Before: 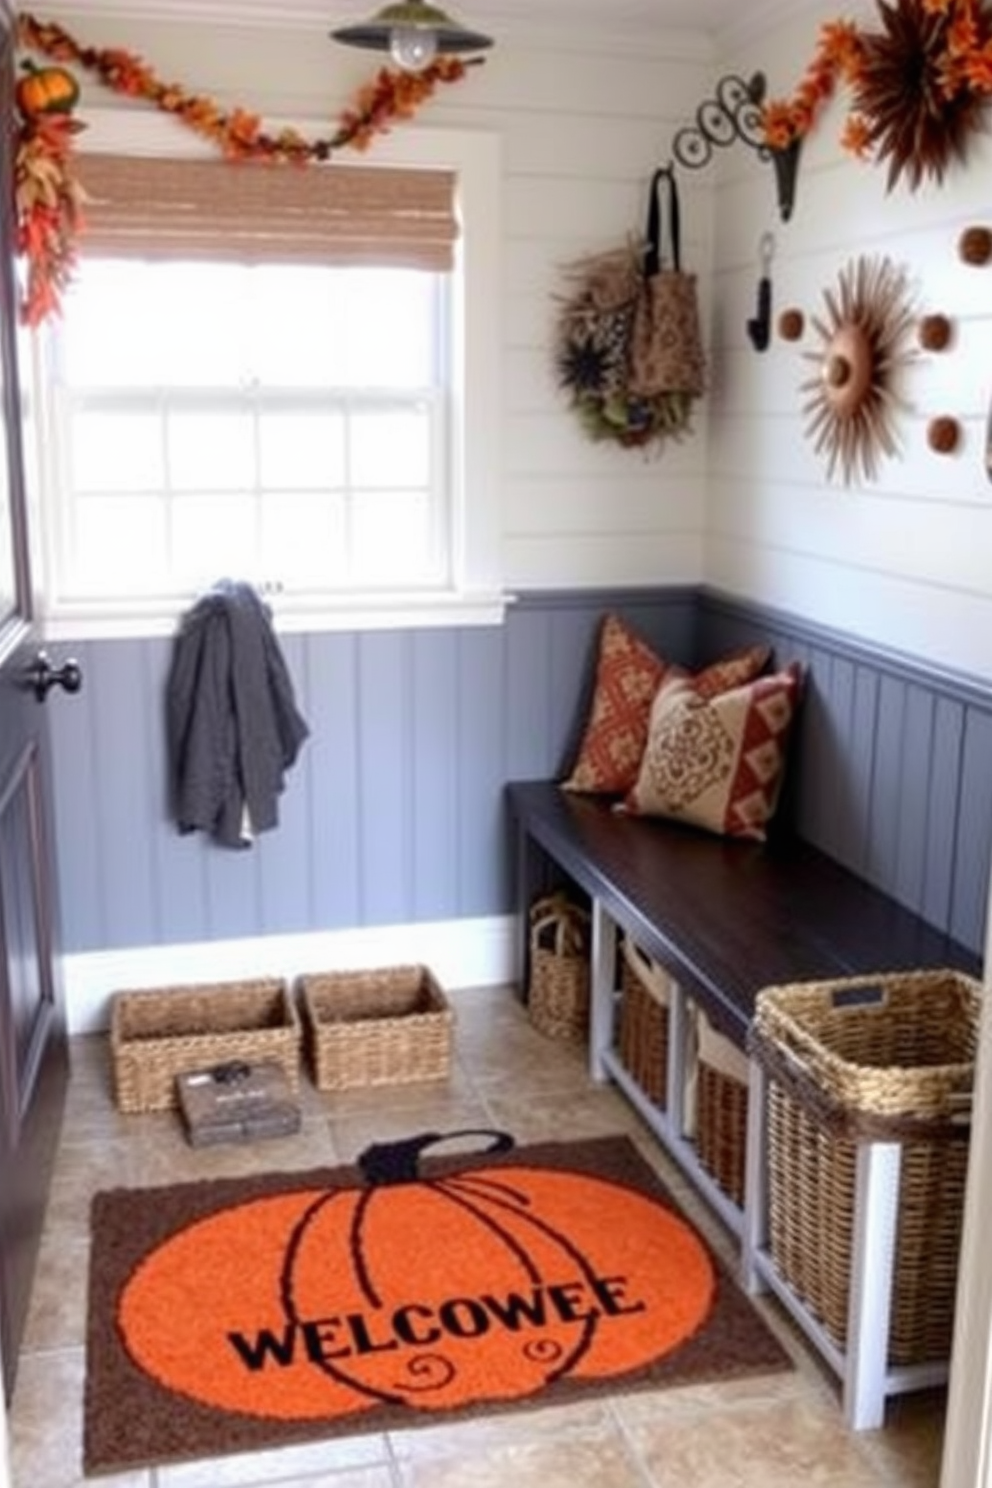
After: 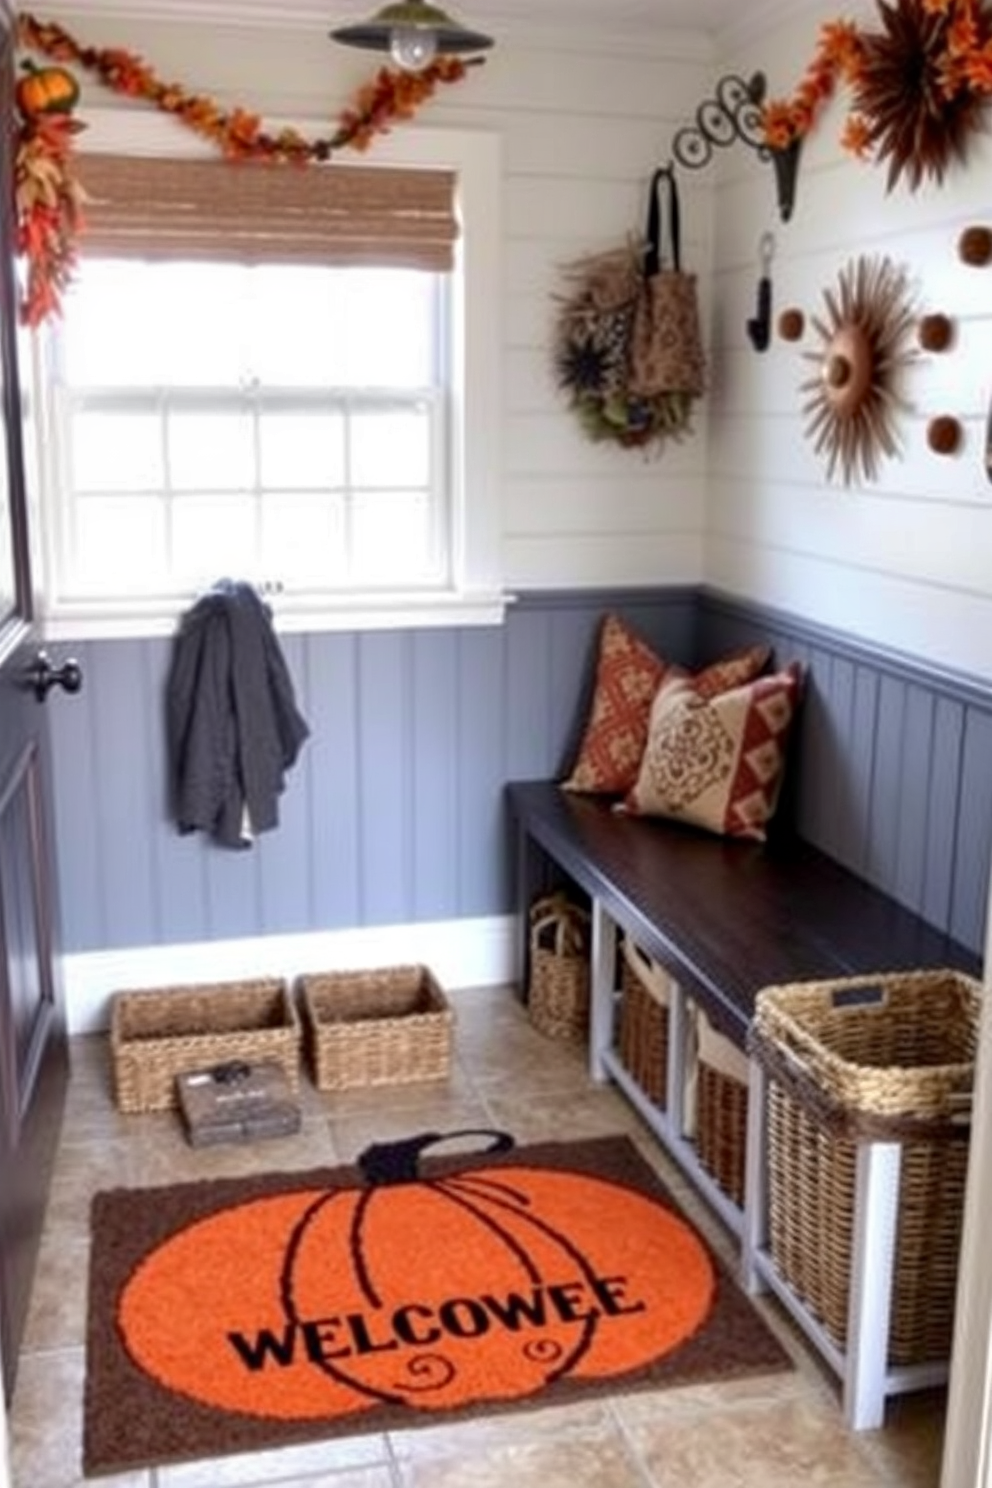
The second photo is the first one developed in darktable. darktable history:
local contrast: mode bilateral grid, contrast 99, coarseness 99, detail 109%, midtone range 0.2
shadows and highlights: low approximation 0.01, soften with gaussian
